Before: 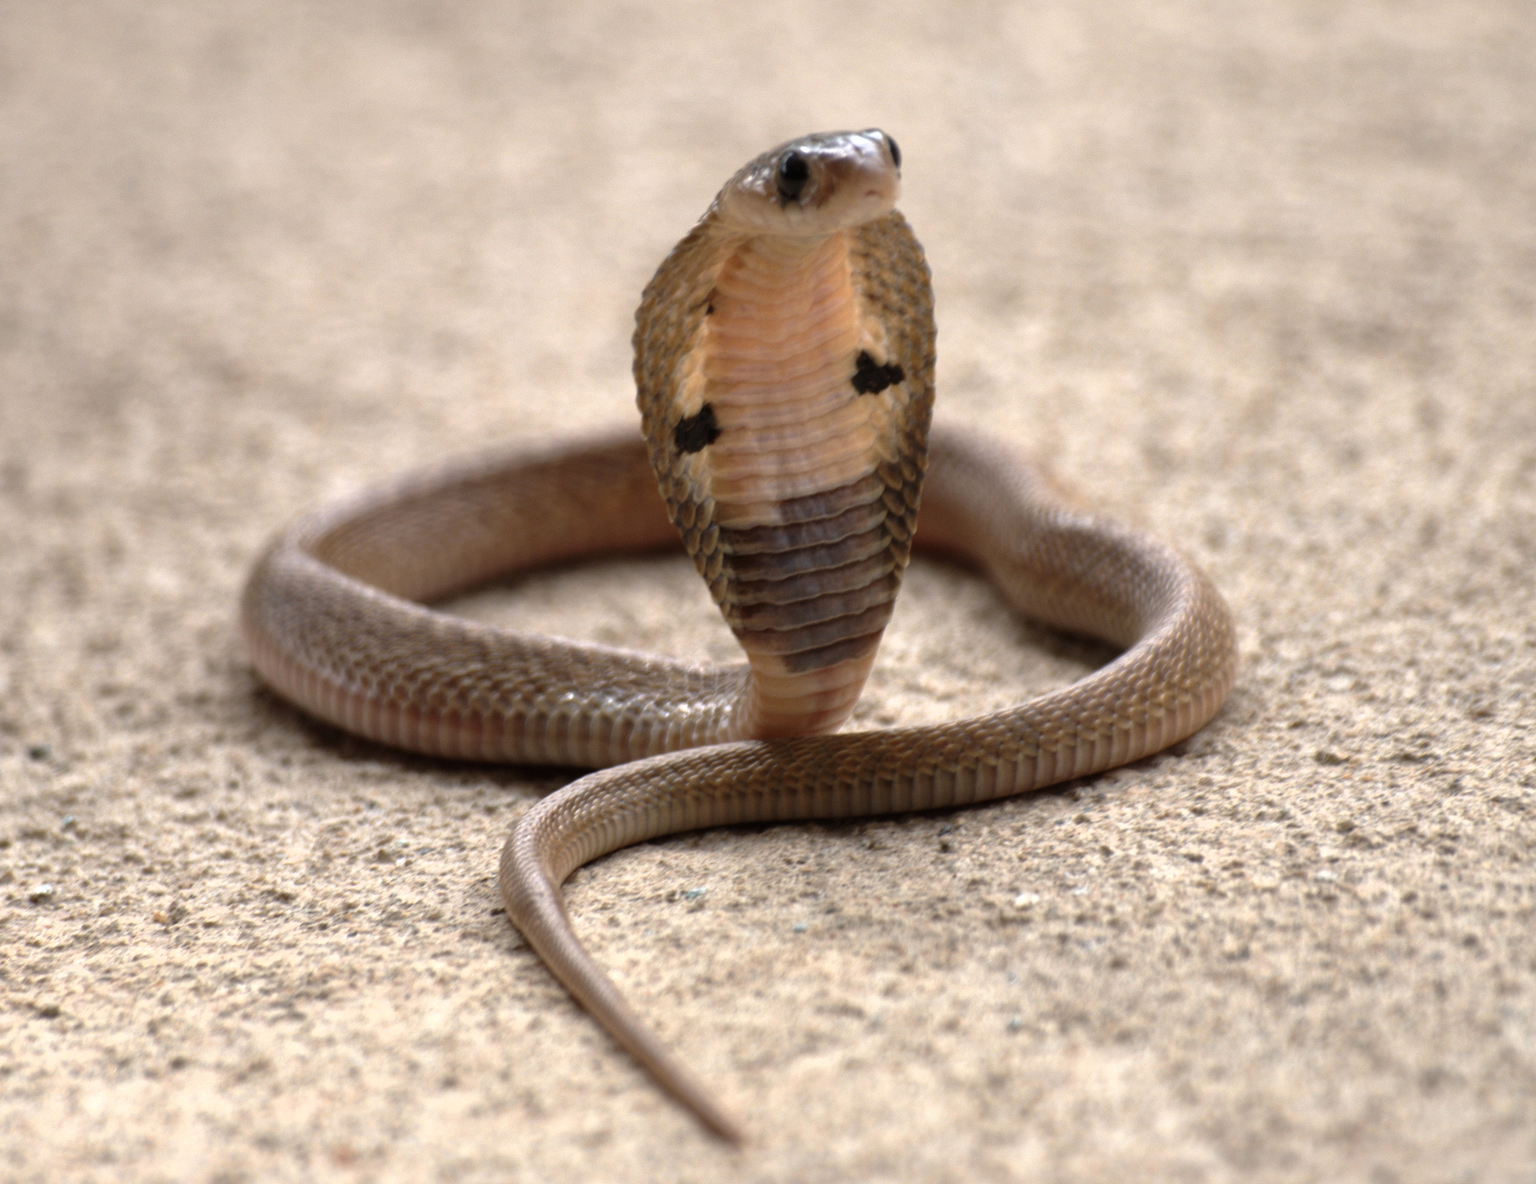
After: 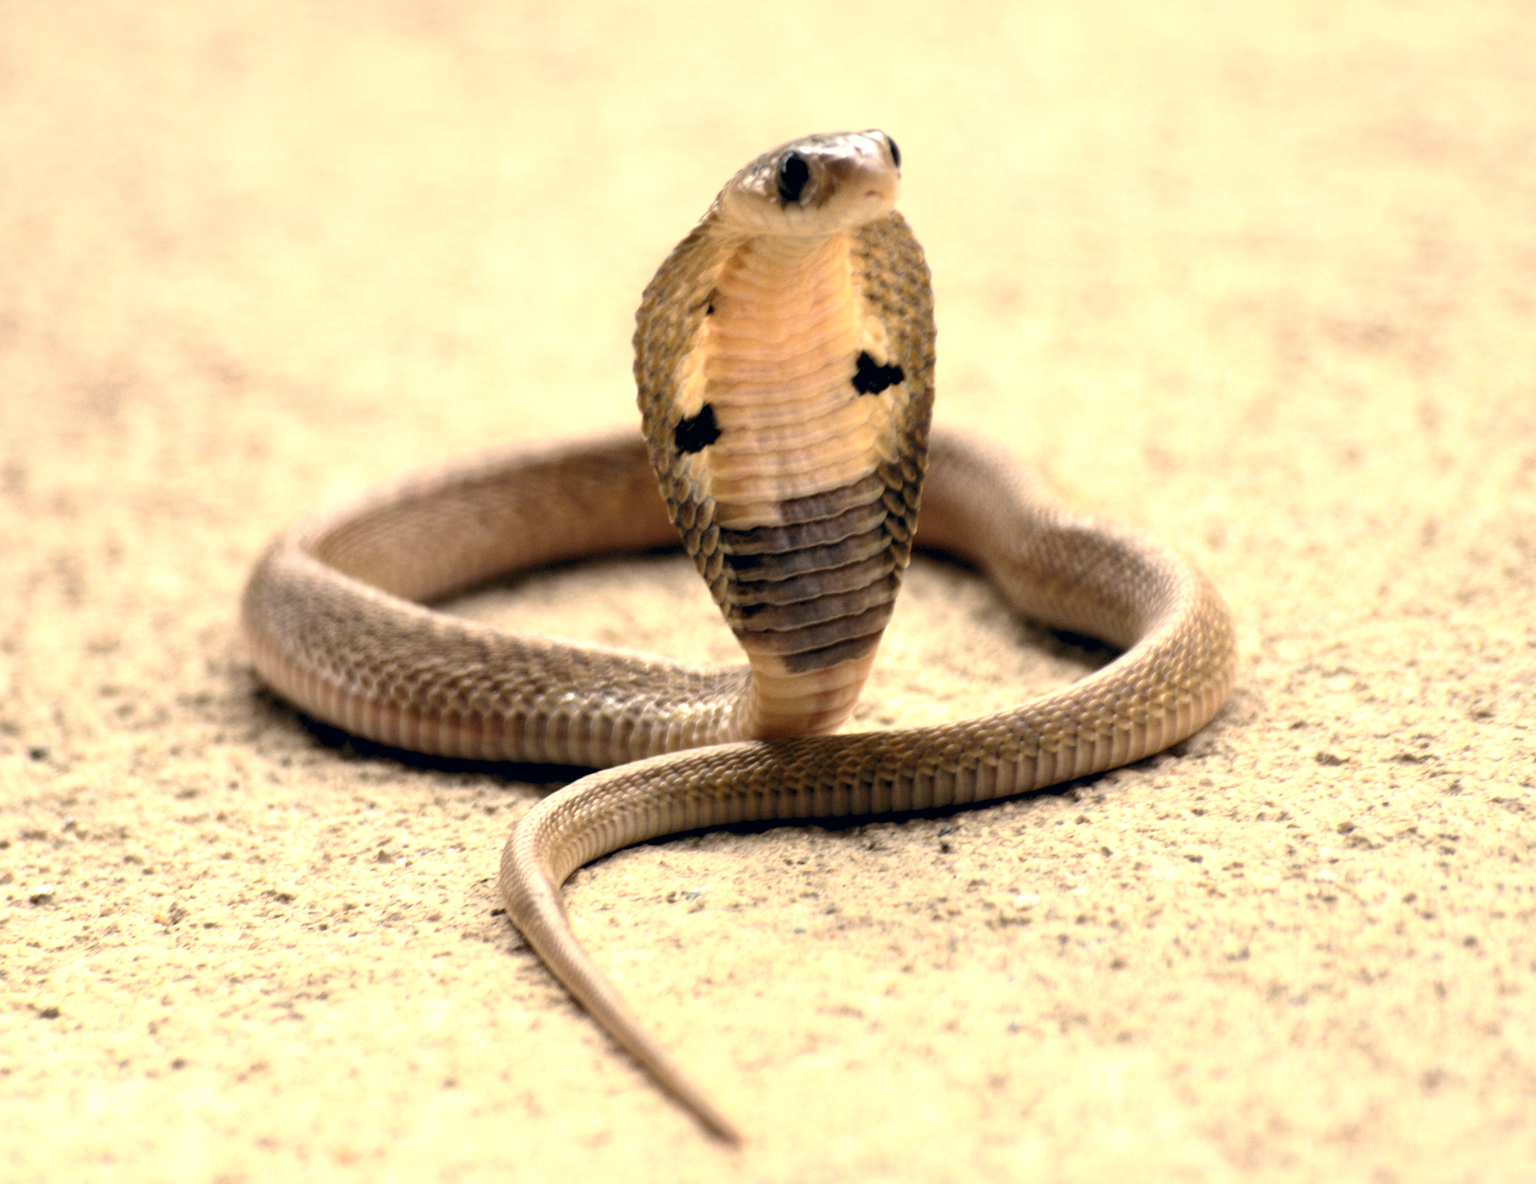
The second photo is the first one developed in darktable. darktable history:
contrast brightness saturation: contrast 0.2, brightness 0.15, saturation 0.14
white balance: red 1.122, green 1.093
color correction: highlights a* 5.38, highlights b* 5.3, shadows a* -4.26, shadows b* -5.11
exposure: black level correction -0.014, exposure -0.193 EV, compensate highlight preservation false
levels: levels [0.073, 0.497, 0.972]
tone curve: color space Lab, linked channels, preserve colors none
color zones: curves: ch0 [(0, 0.558) (0.143, 0.548) (0.286, 0.447) (0.429, 0.259) (0.571, 0.5) (0.714, 0.5) (0.857, 0.593) (1, 0.558)]; ch1 [(0, 0.543) (0.01, 0.544) (0.12, 0.492) (0.248, 0.458) (0.5, 0.534) (0.748, 0.5) (0.99, 0.469) (1, 0.543)]; ch2 [(0, 0.507) (0.143, 0.522) (0.286, 0.505) (0.429, 0.5) (0.571, 0.5) (0.714, 0.5) (0.857, 0.5) (1, 0.507)]
base curve: curves: ch0 [(0.017, 0) (0.425, 0.441) (0.844, 0.933) (1, 1)], preserve colors none
